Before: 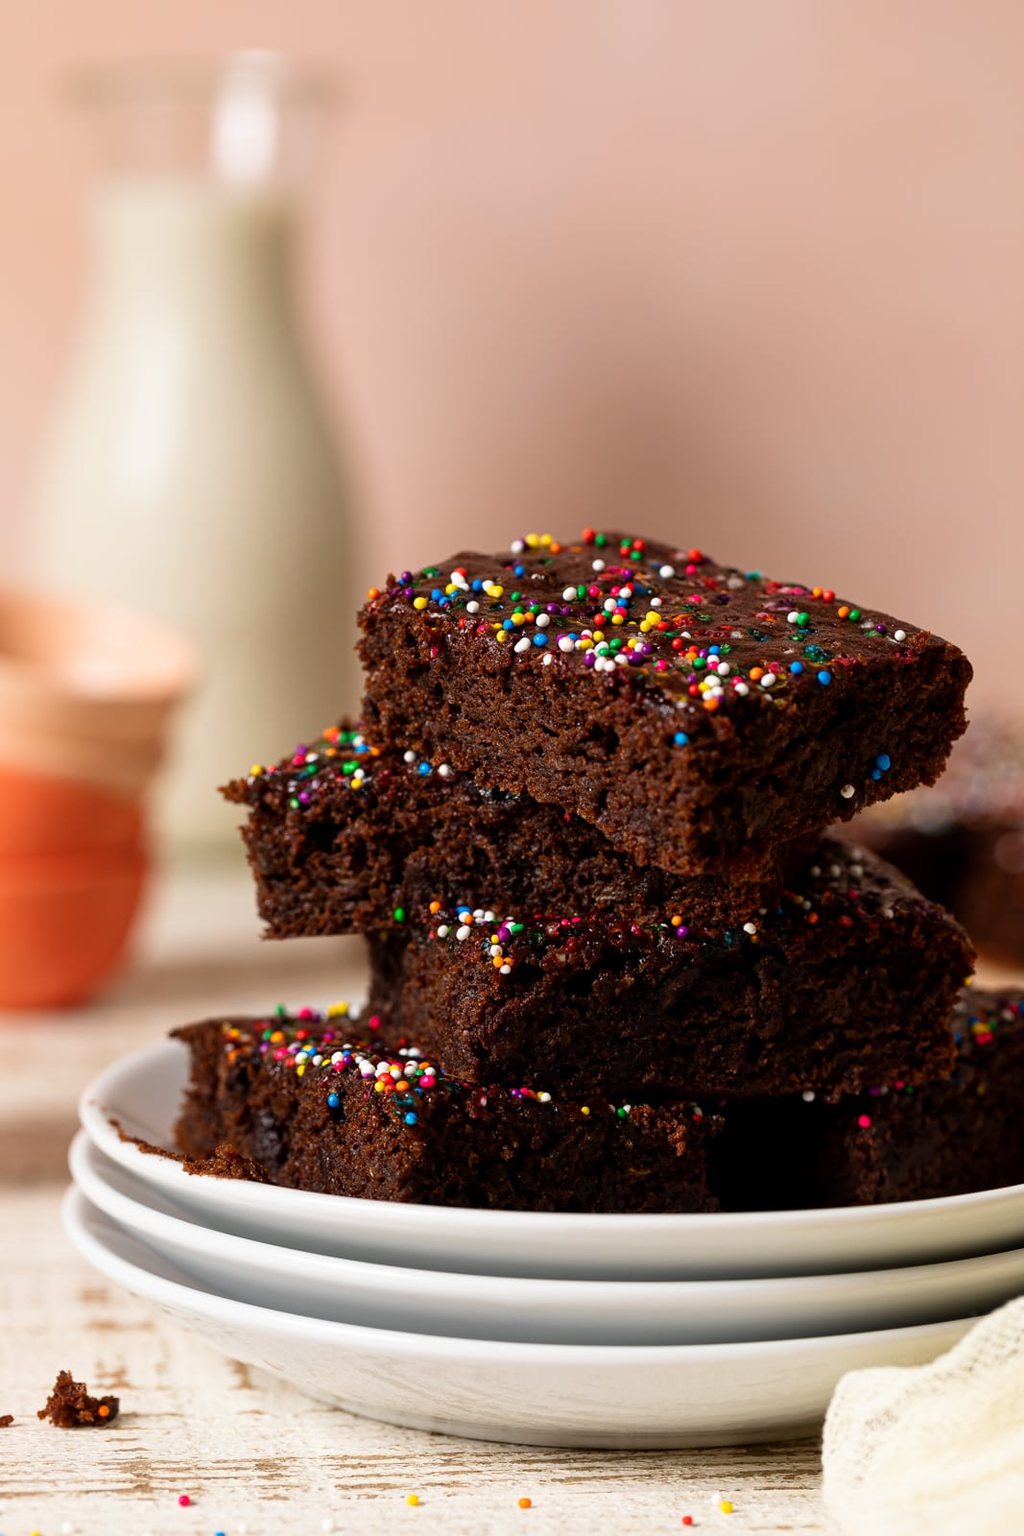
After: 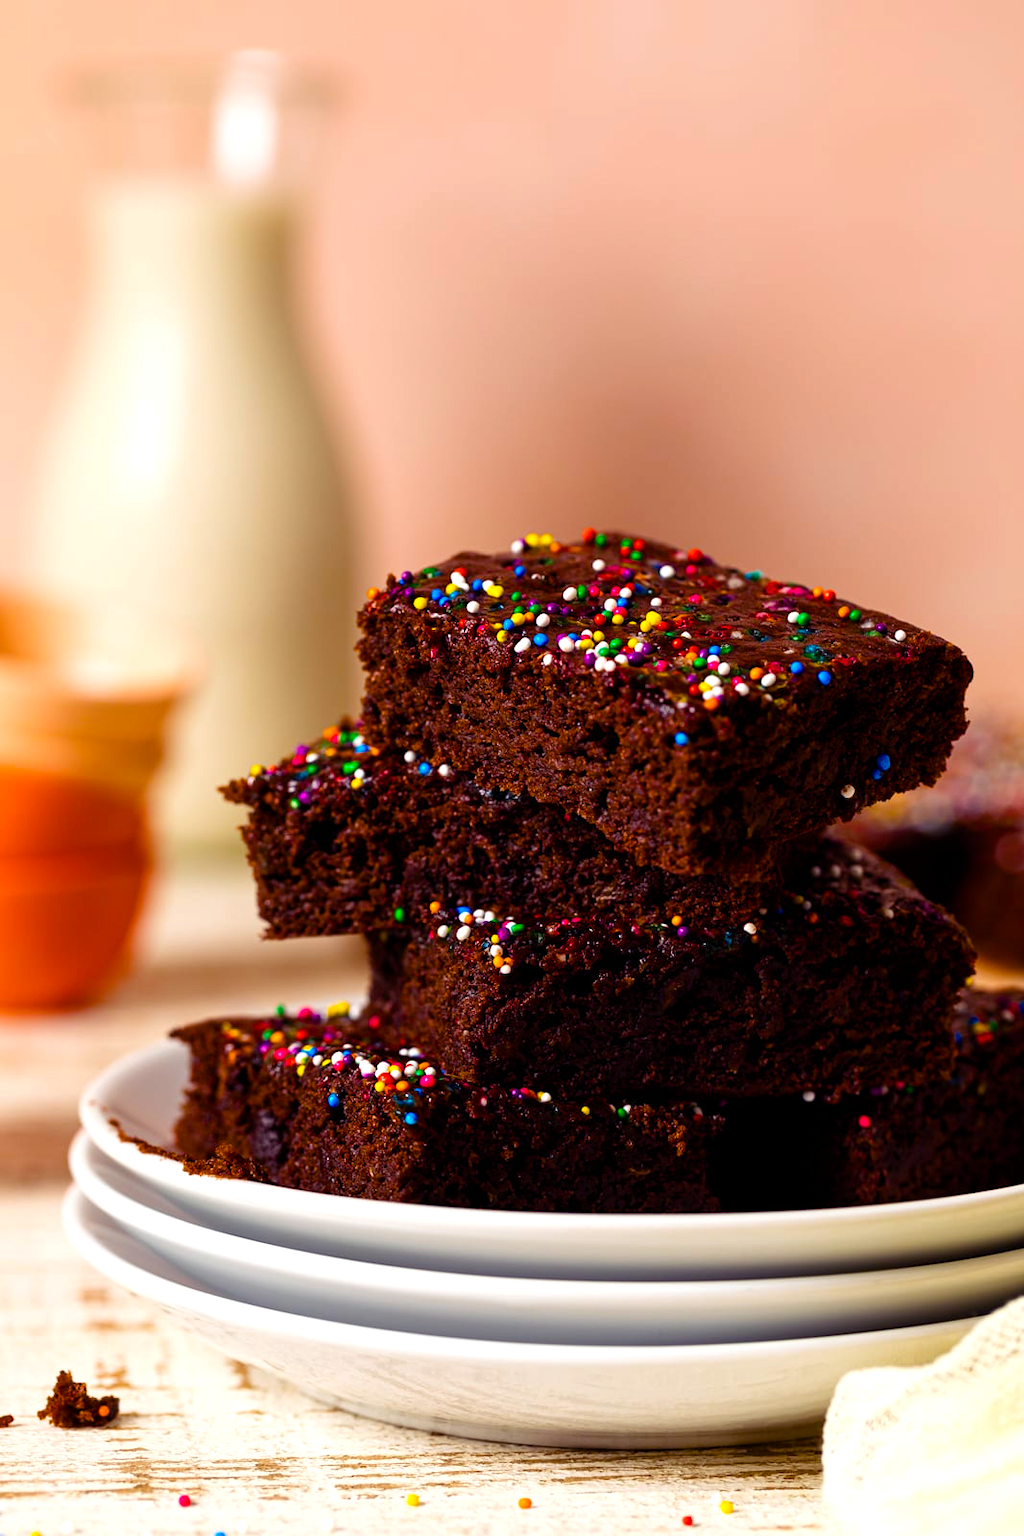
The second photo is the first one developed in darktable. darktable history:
color balance rgb: shadows lift › luminance -21.456%, shadows lift › chroma 8.889%, shadows lift › hue 285.19°, linear chroma grading › shadows 31.62%, linear chroma grading › global chroma -2.042%, linear chroma grading › mid-tones 4.247%, perceptual saturation grading › global saturation 48.938%, perceptual brilliance grading › highlights 7.375%, perceptual brilliance grading › mid-tones 3.26%, perceptual brilliance grading › shadows 2.27%
